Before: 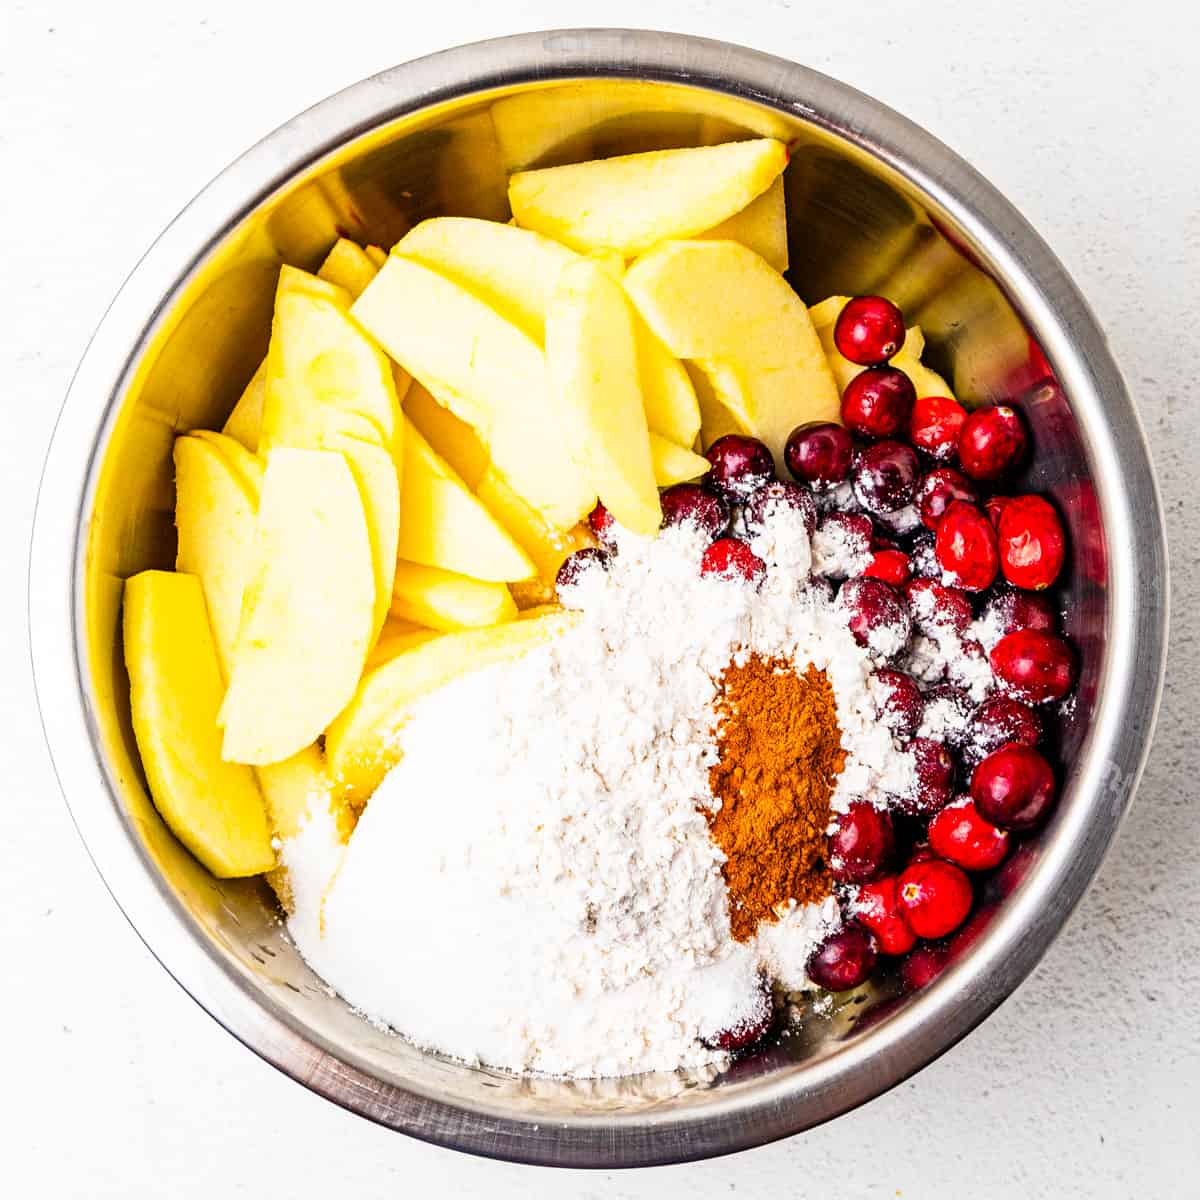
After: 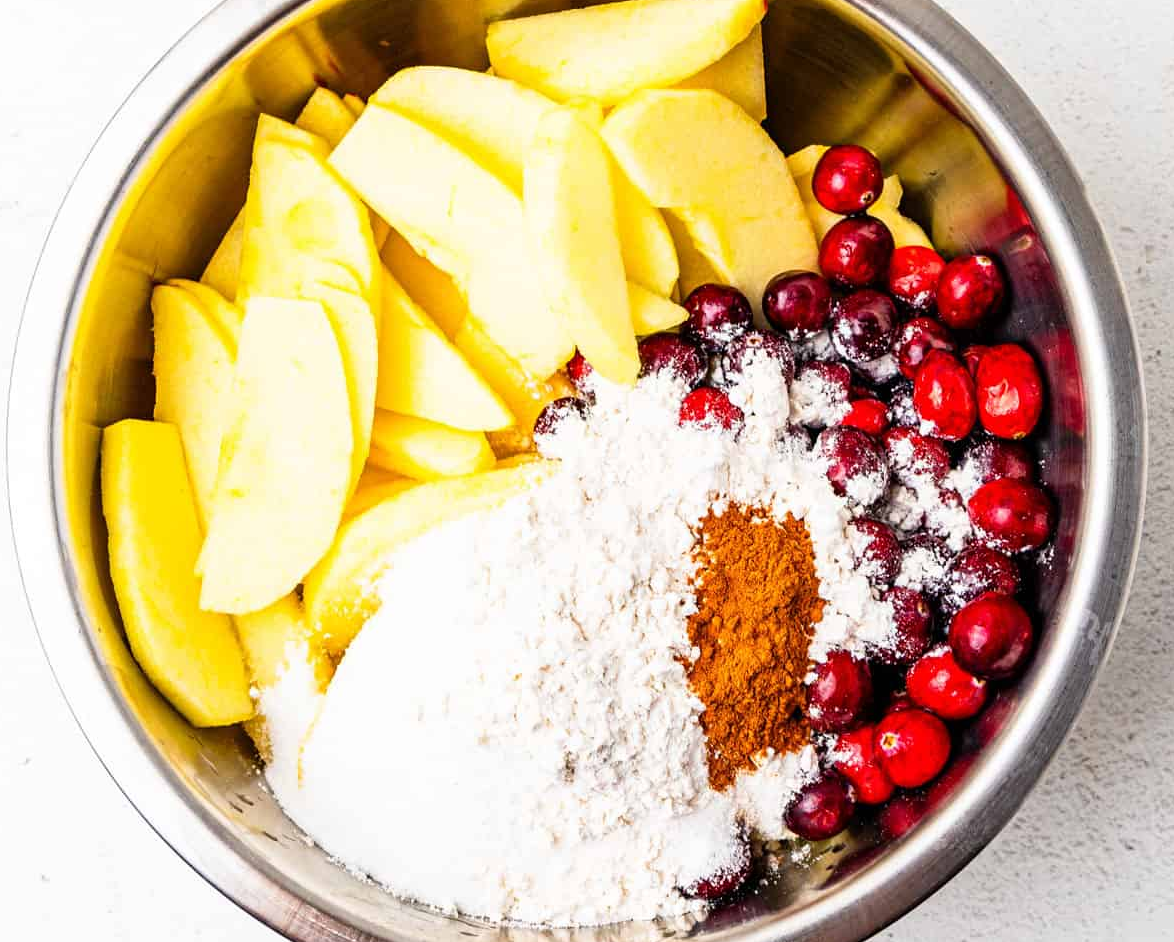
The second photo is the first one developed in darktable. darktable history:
crop and rotate: left 1.9%, top 12.662%, right 0.265%, bottom 8.818%
